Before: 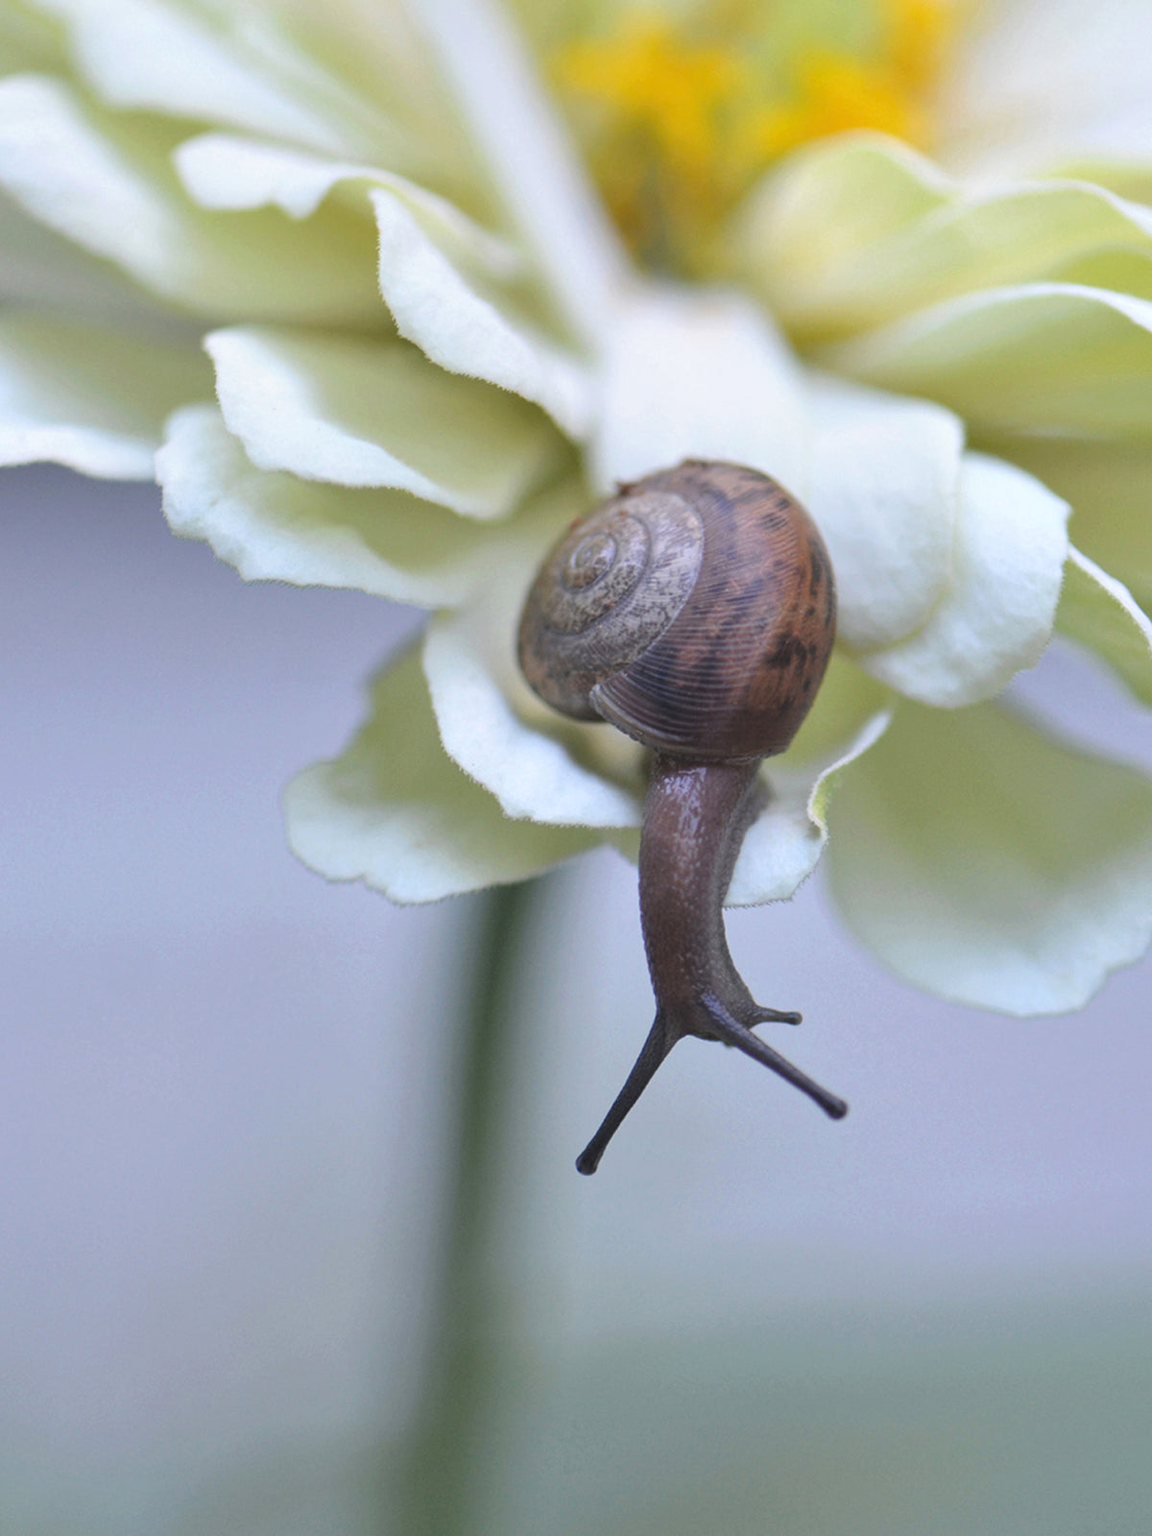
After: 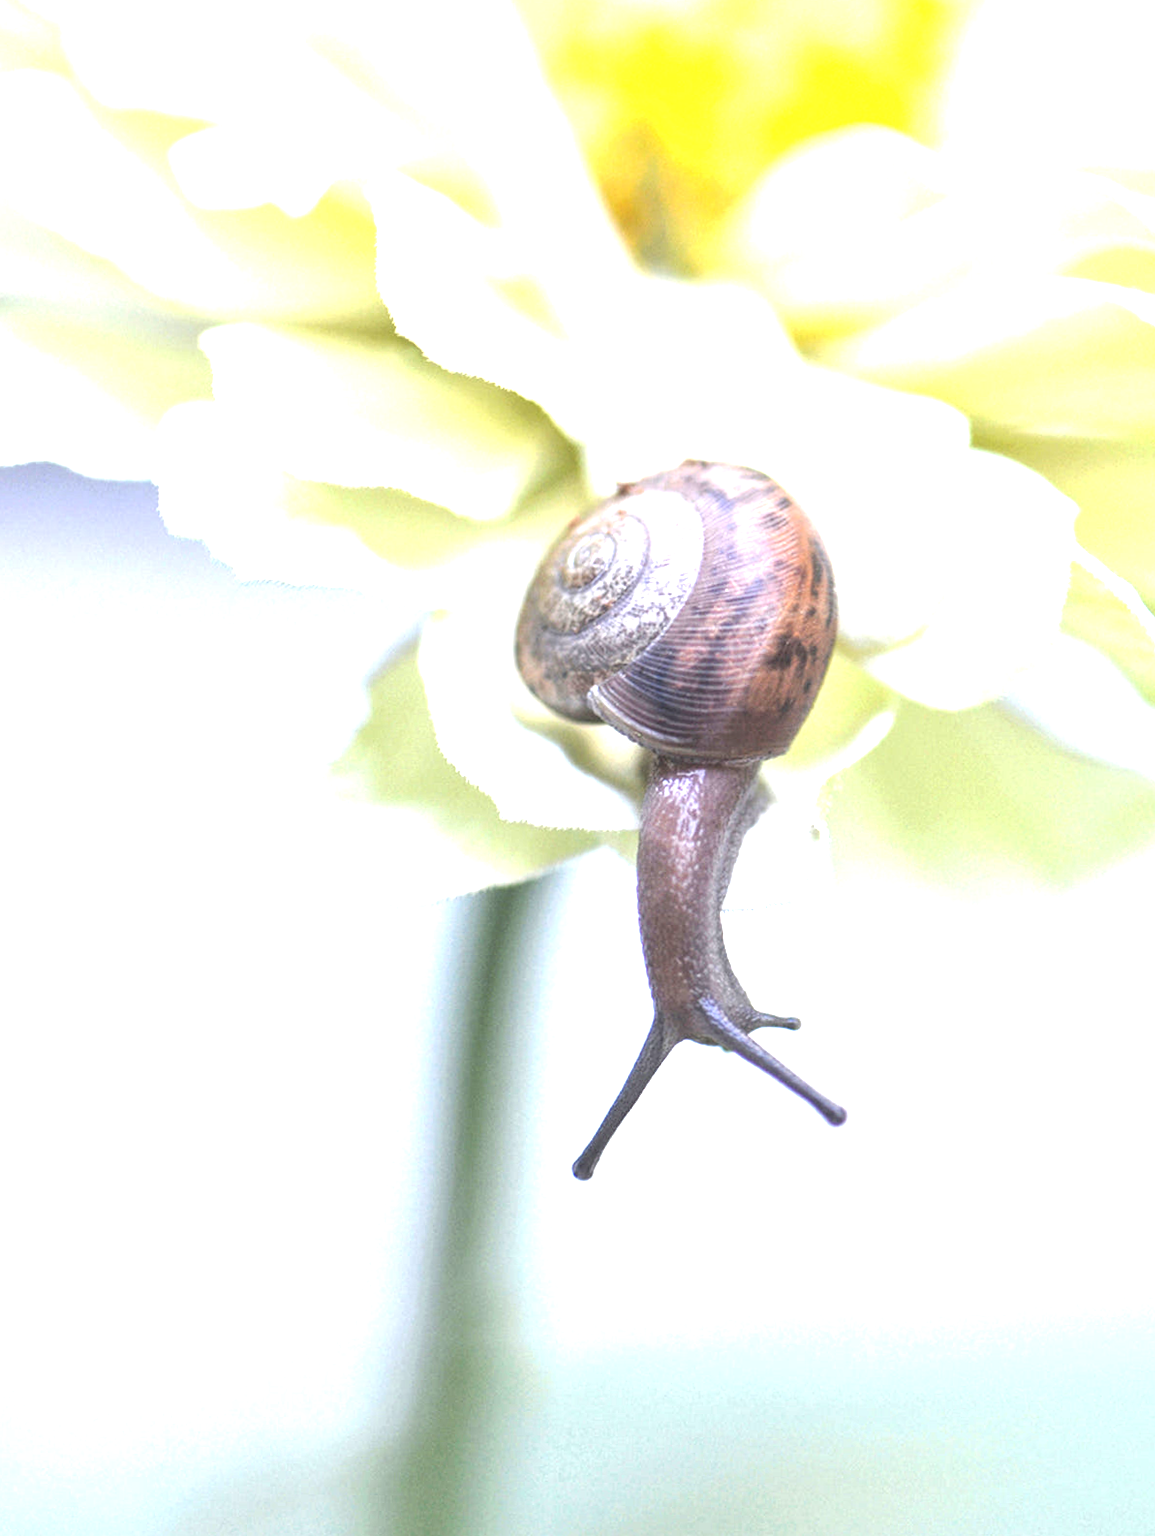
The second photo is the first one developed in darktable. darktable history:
rotate and perspective: rotation 0.192°, lens shift (horizontal) -0.015, crop left 0.005, crop right 0.996, crop top 0.006, crop bottom 0.99
exposure: black level correction 0, exposure 1.75 EV, compensate exposure bias true, compensate highlight preservation false
local contrast: detail 130%
